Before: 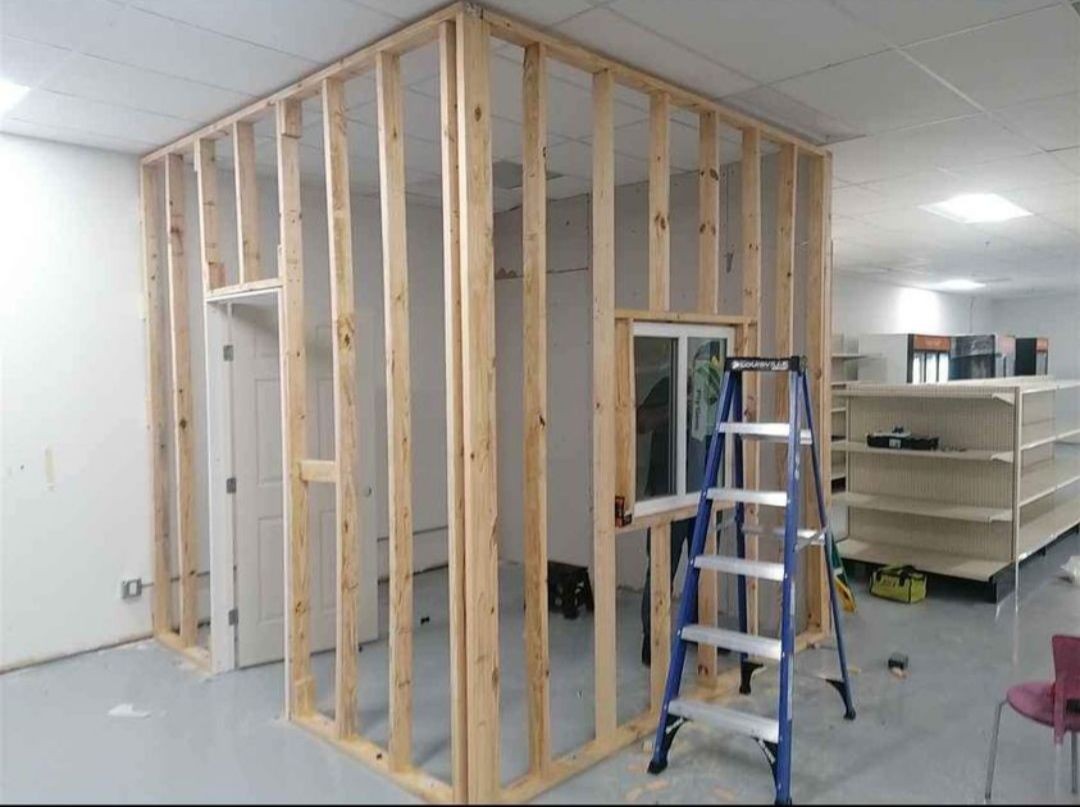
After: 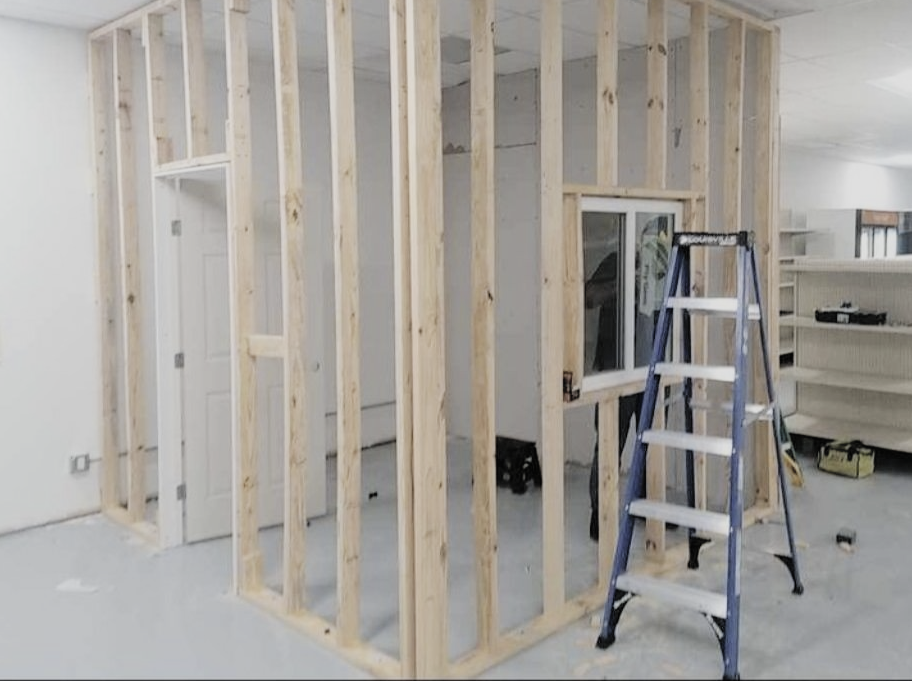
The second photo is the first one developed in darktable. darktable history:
contrast brightness saturation: brightness 0.18, saturation -0.5
filmic rgb: black relative exposure -7.65 EV, white relative exposure 4.56 EV, hardness 3.61
crop and rotate: left 4.842%, top 15.51%, right 10.668%
color contrast: green-magenta contrast 0.85, blue-yellow contrast 1.25, unbound 0
